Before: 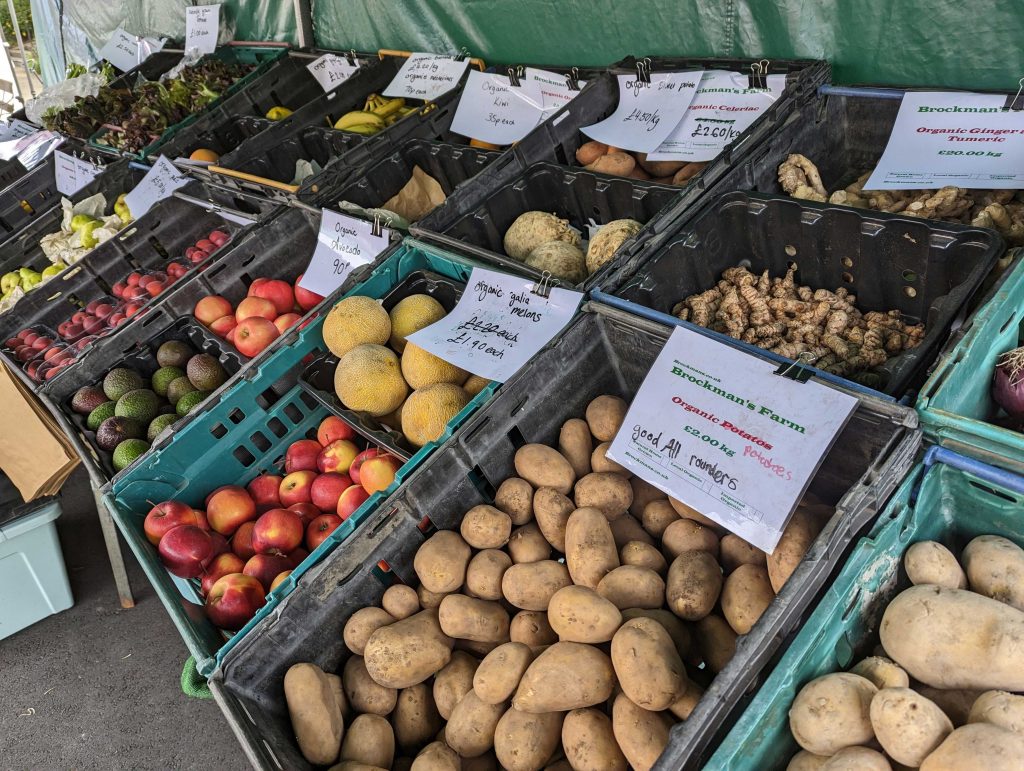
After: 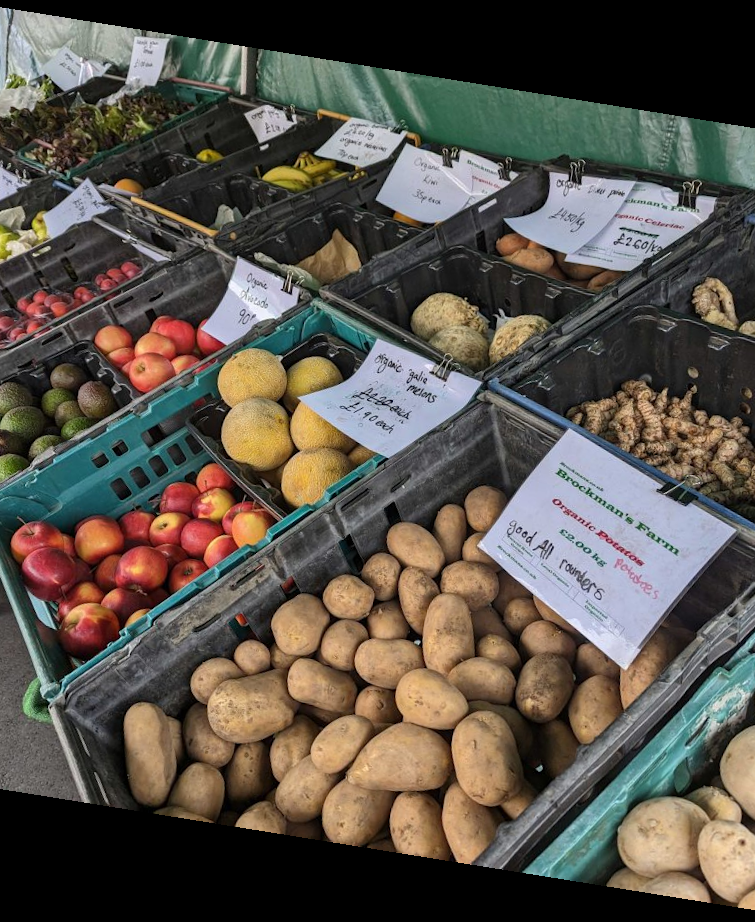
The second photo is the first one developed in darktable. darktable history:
rotate and perspective: rotation 9.12°, automatic cropping off
crop and rotate: left 15.055%, right 18.278%
